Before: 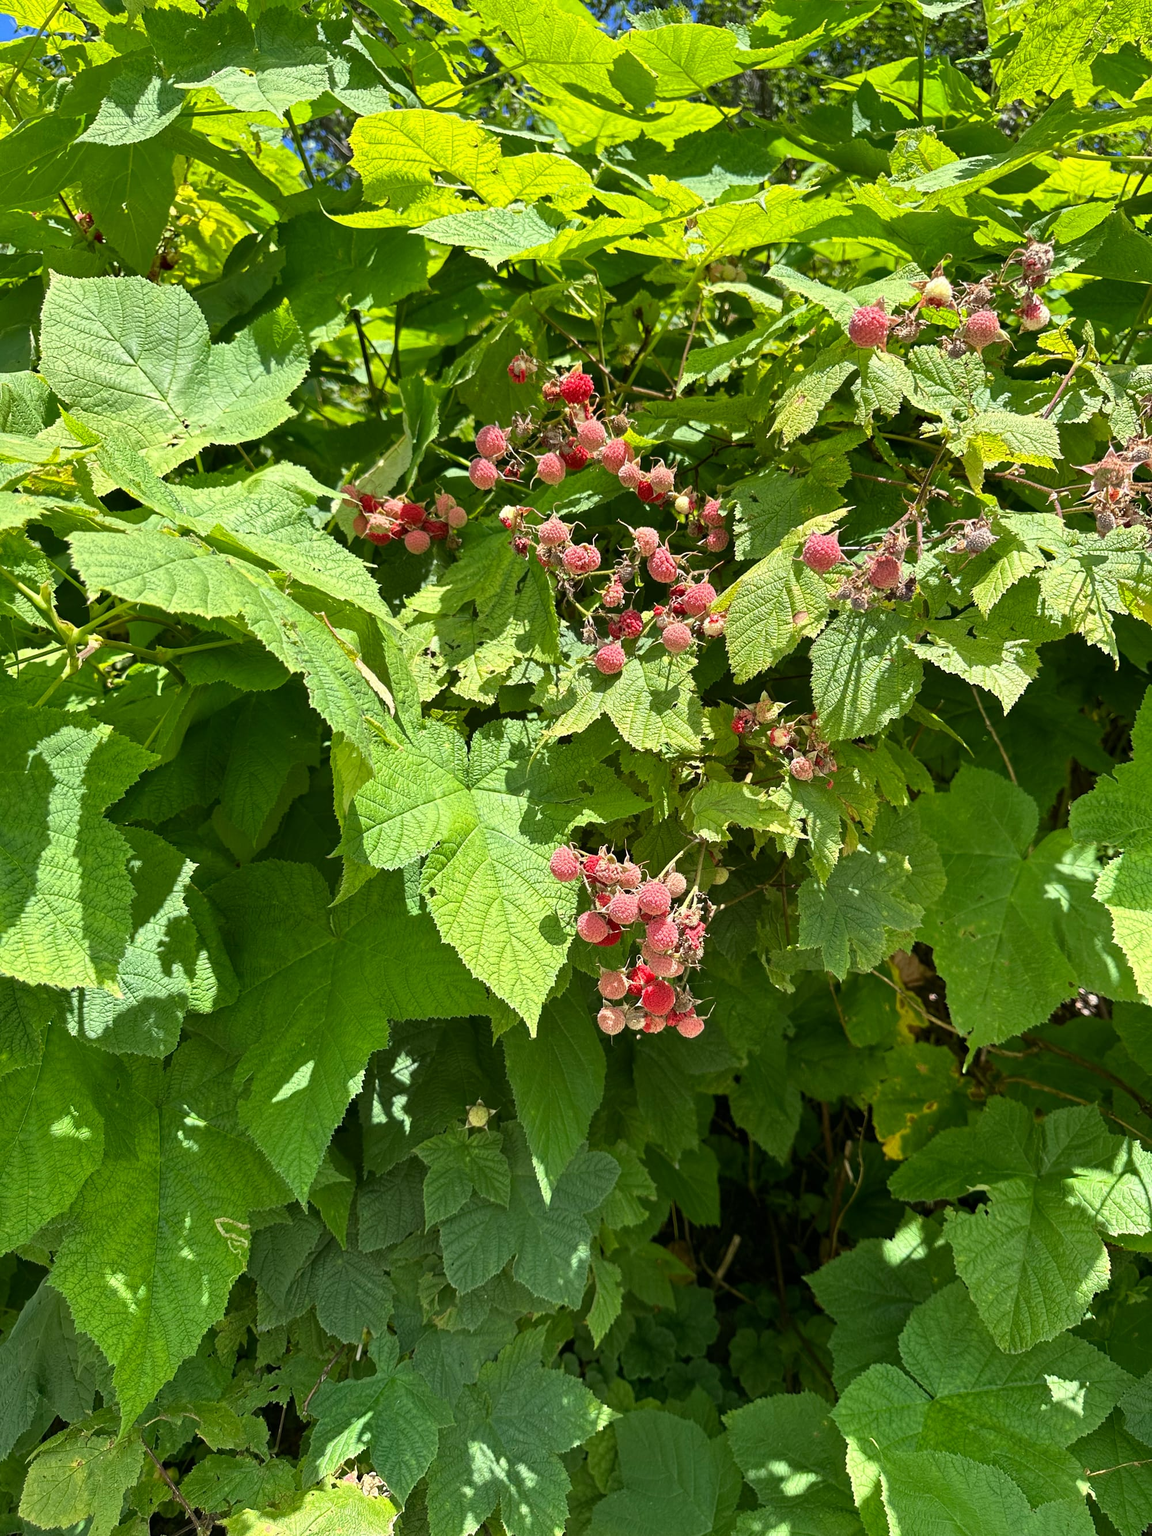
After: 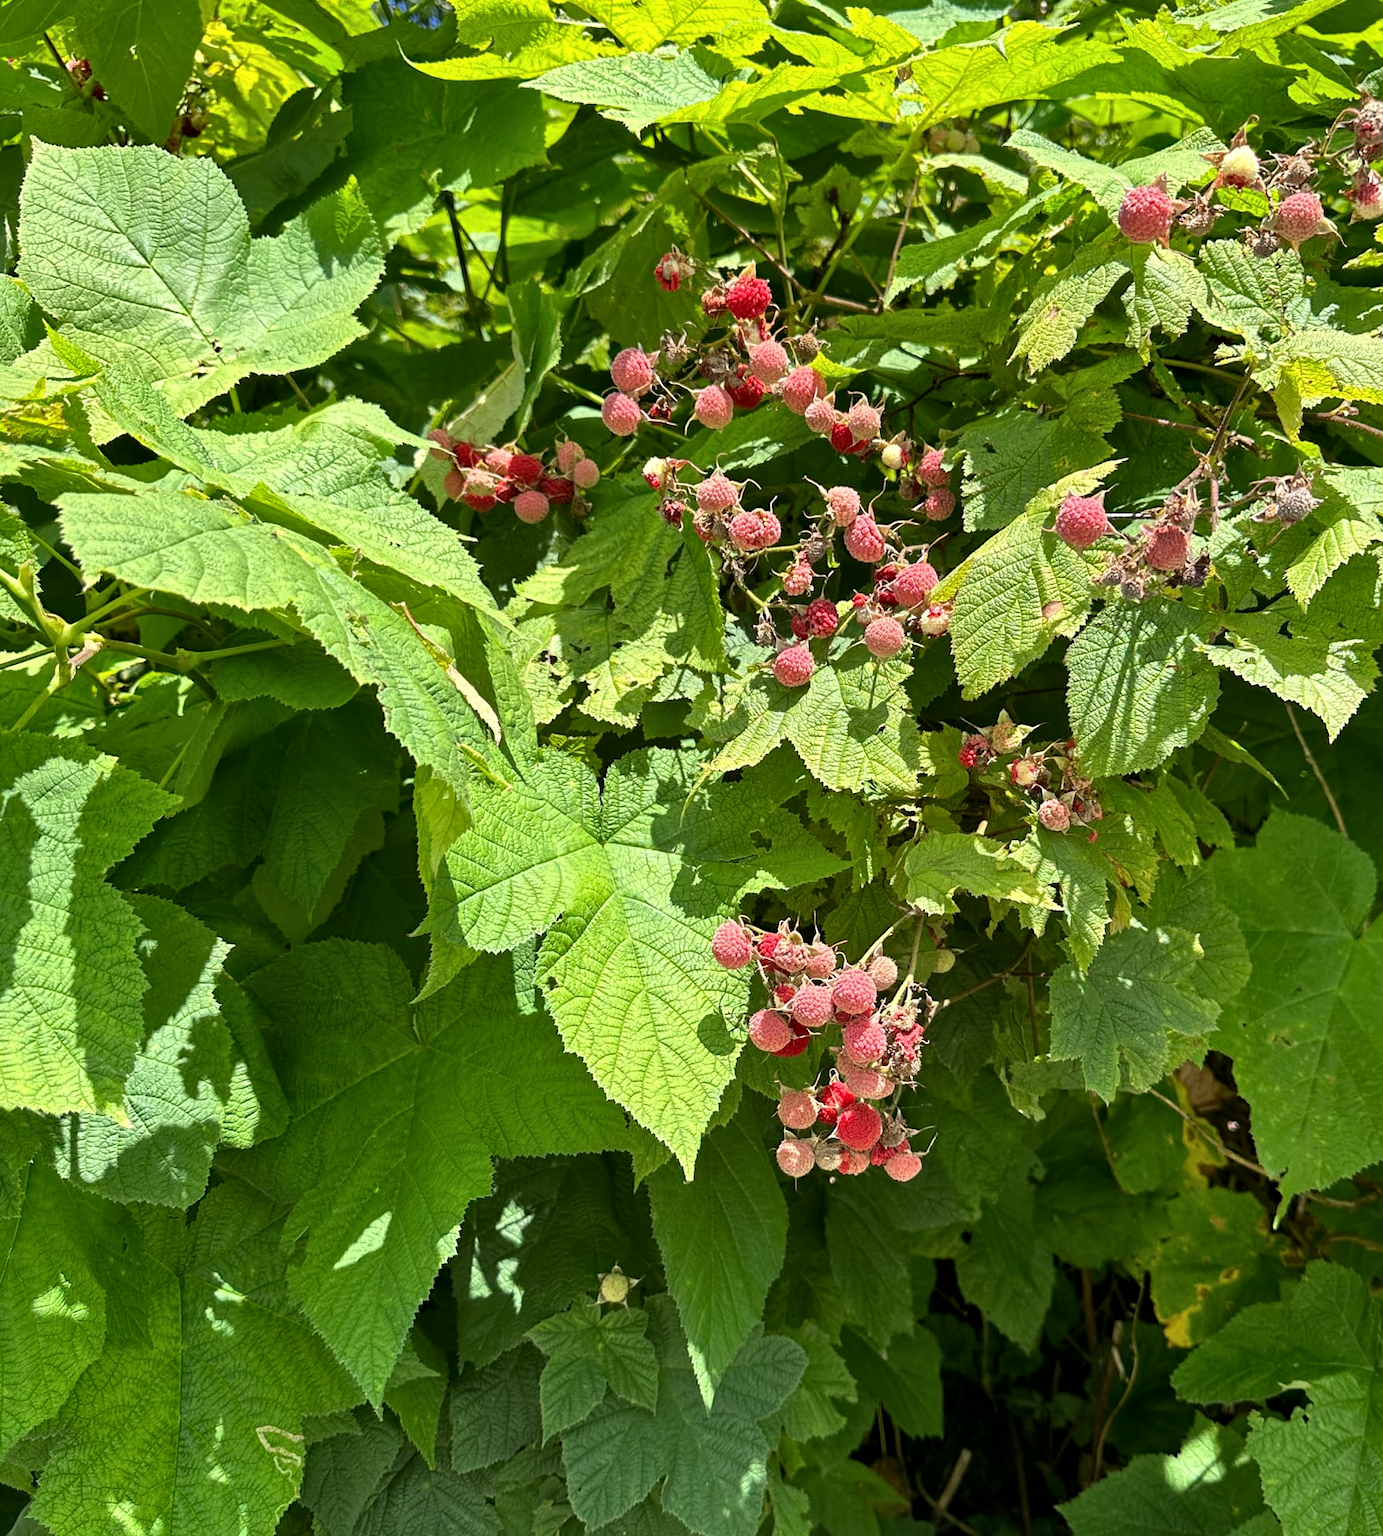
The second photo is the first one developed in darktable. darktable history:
local contrast: mode bilateral grid, contrast 19, coarseness 50, detail 120%, midtone range 0.2
crop and rotate: left 2.323%, top 11.038%, right 9.328%, bottom 15.426%
